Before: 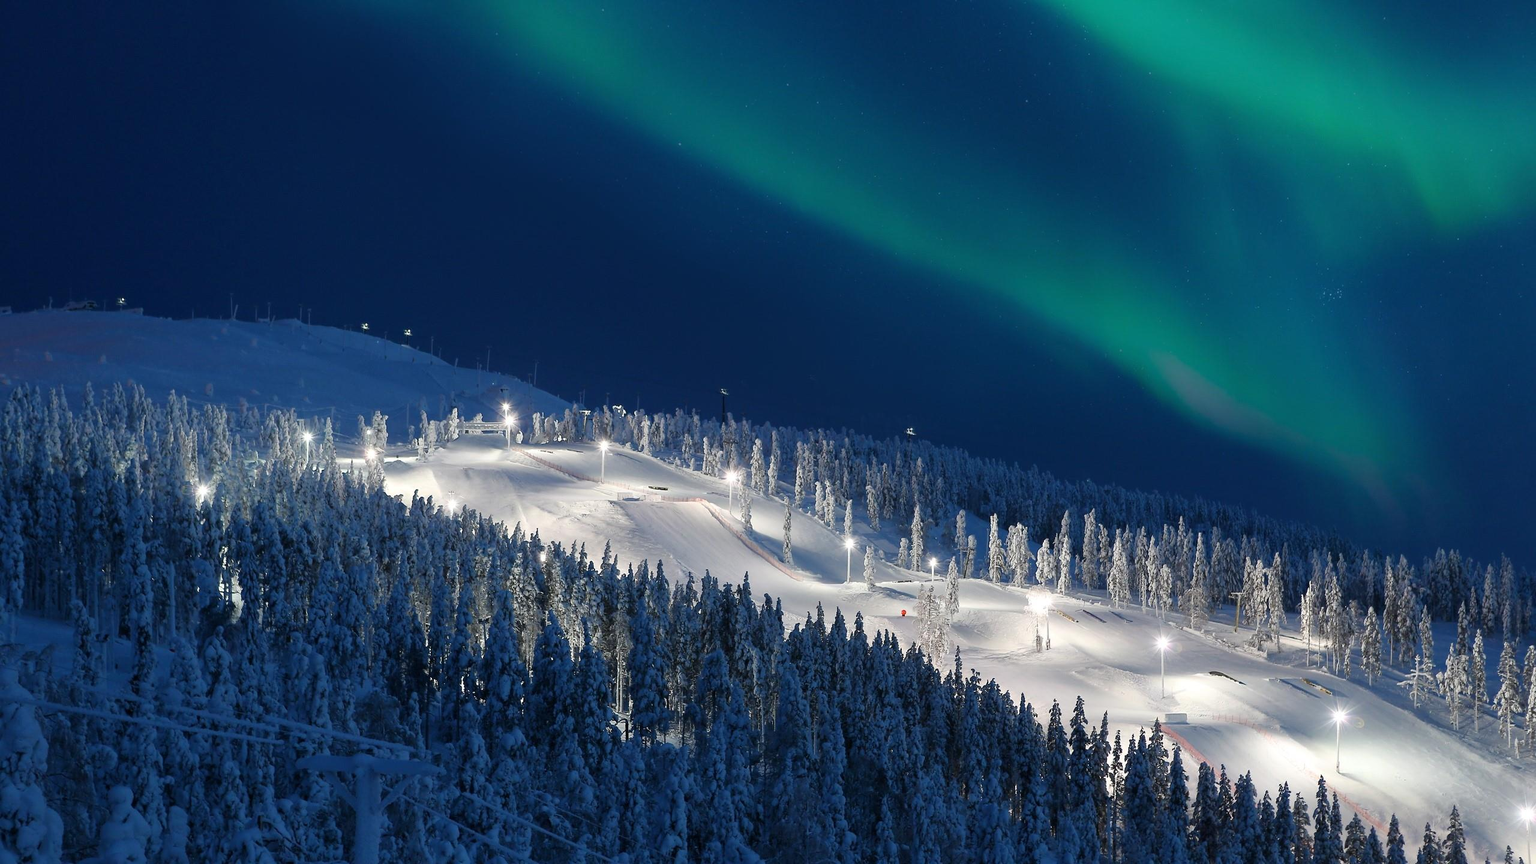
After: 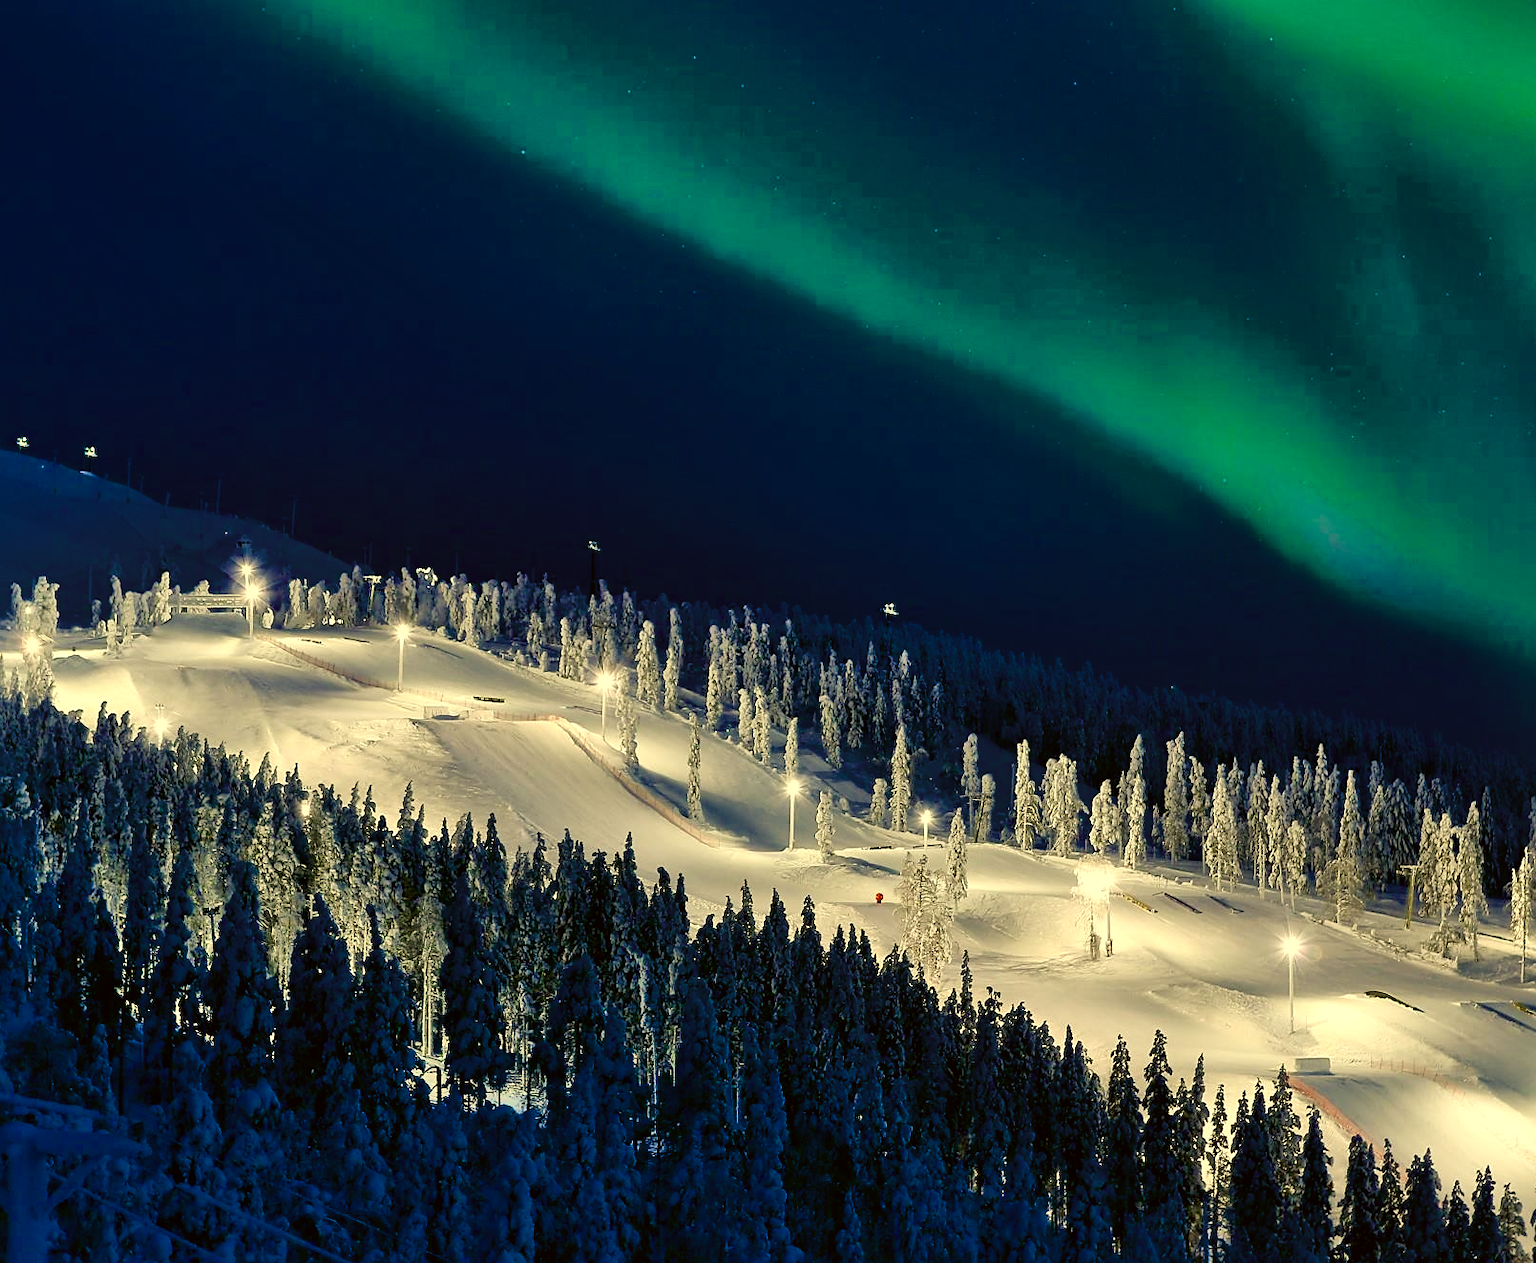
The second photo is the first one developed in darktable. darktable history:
tone equalizer: on, module defaults
color correction: highlights a* 0.093, highlights b* 28.88, shadows a* -0.308, shadows b* 21.06
color balance rgb: shadows lift › chroma 2.034%, shadows lift › hue 217.97°, linear chroma grading › global chroma 1.563%, linear chroma grading › mid-tones -1.441%, perceptual saturation grading › global saturation 0.601%, perceptual saturation grading › highlights -16.794%, perceptual saturation grading › mid-tones 32.544%, perceptual saturation grading › shadows 50.524%, global vibrance 10.653%, saturation formula JzAzBz (2021)
crop and rotate: left 22.879%, top 5.628%, right 14.241%, bottom 2.364%
sharpen: amount 0.212
local contrast: mode bilateral grid, contrast 20, coarseness 50, detail 120%, midtone range 0.2
shadows and highlights: soften with gaussian
